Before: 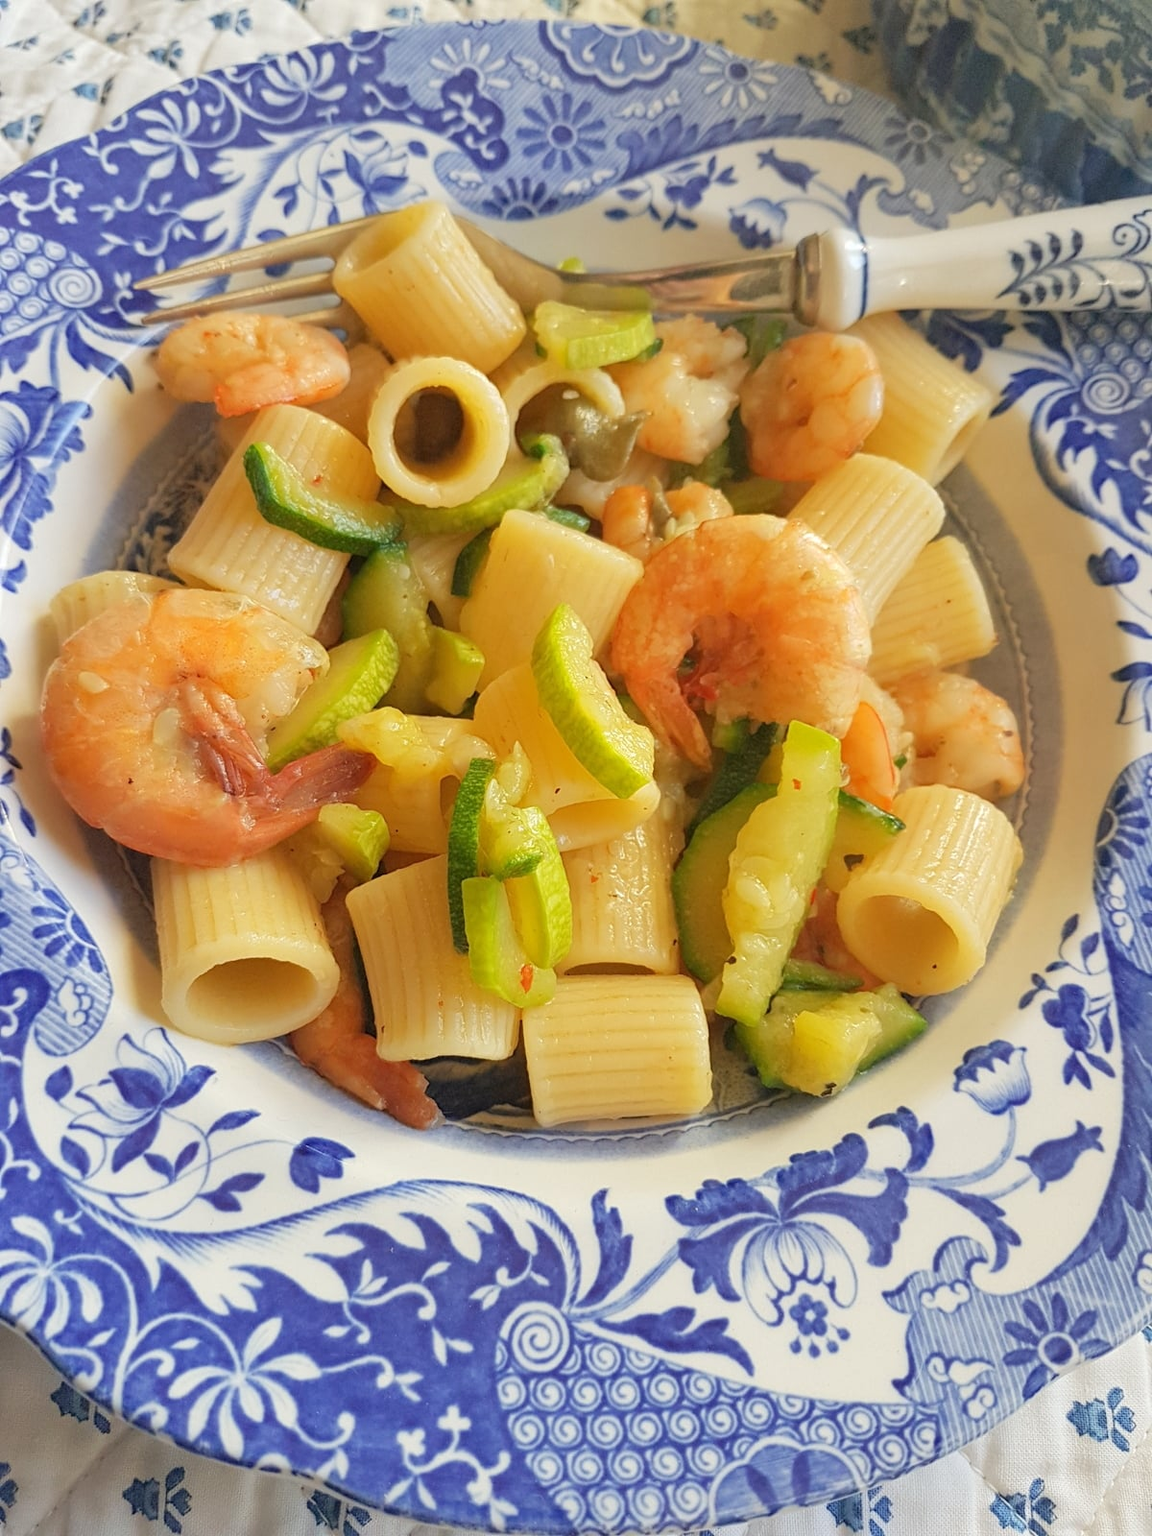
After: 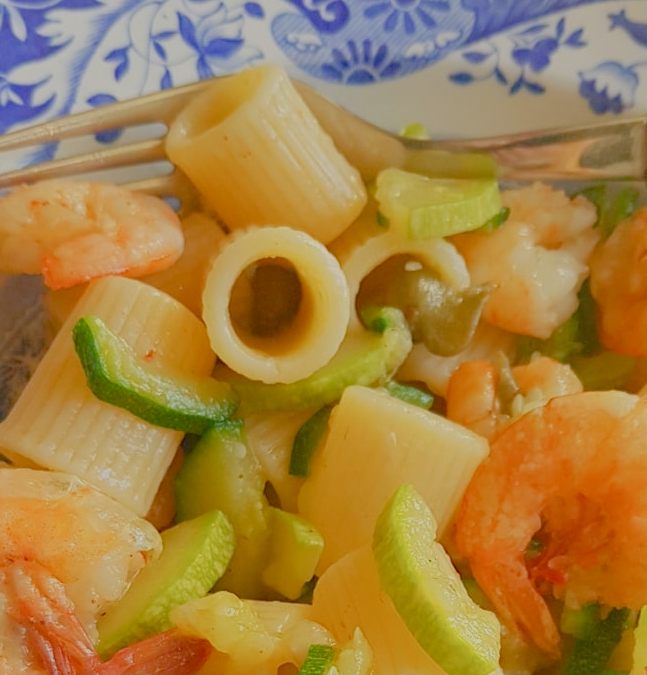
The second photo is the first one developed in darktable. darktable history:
crop: left 15.143%, top 9.086%, right 30.893%, bottom 48.724%
color balance rgb: perceptual saturation grading › global saturation 14.172%, perceptual saturation grading › highlights -25.401%, perceptual saturation grading › shadows 25.683%, contrast -29.946%
